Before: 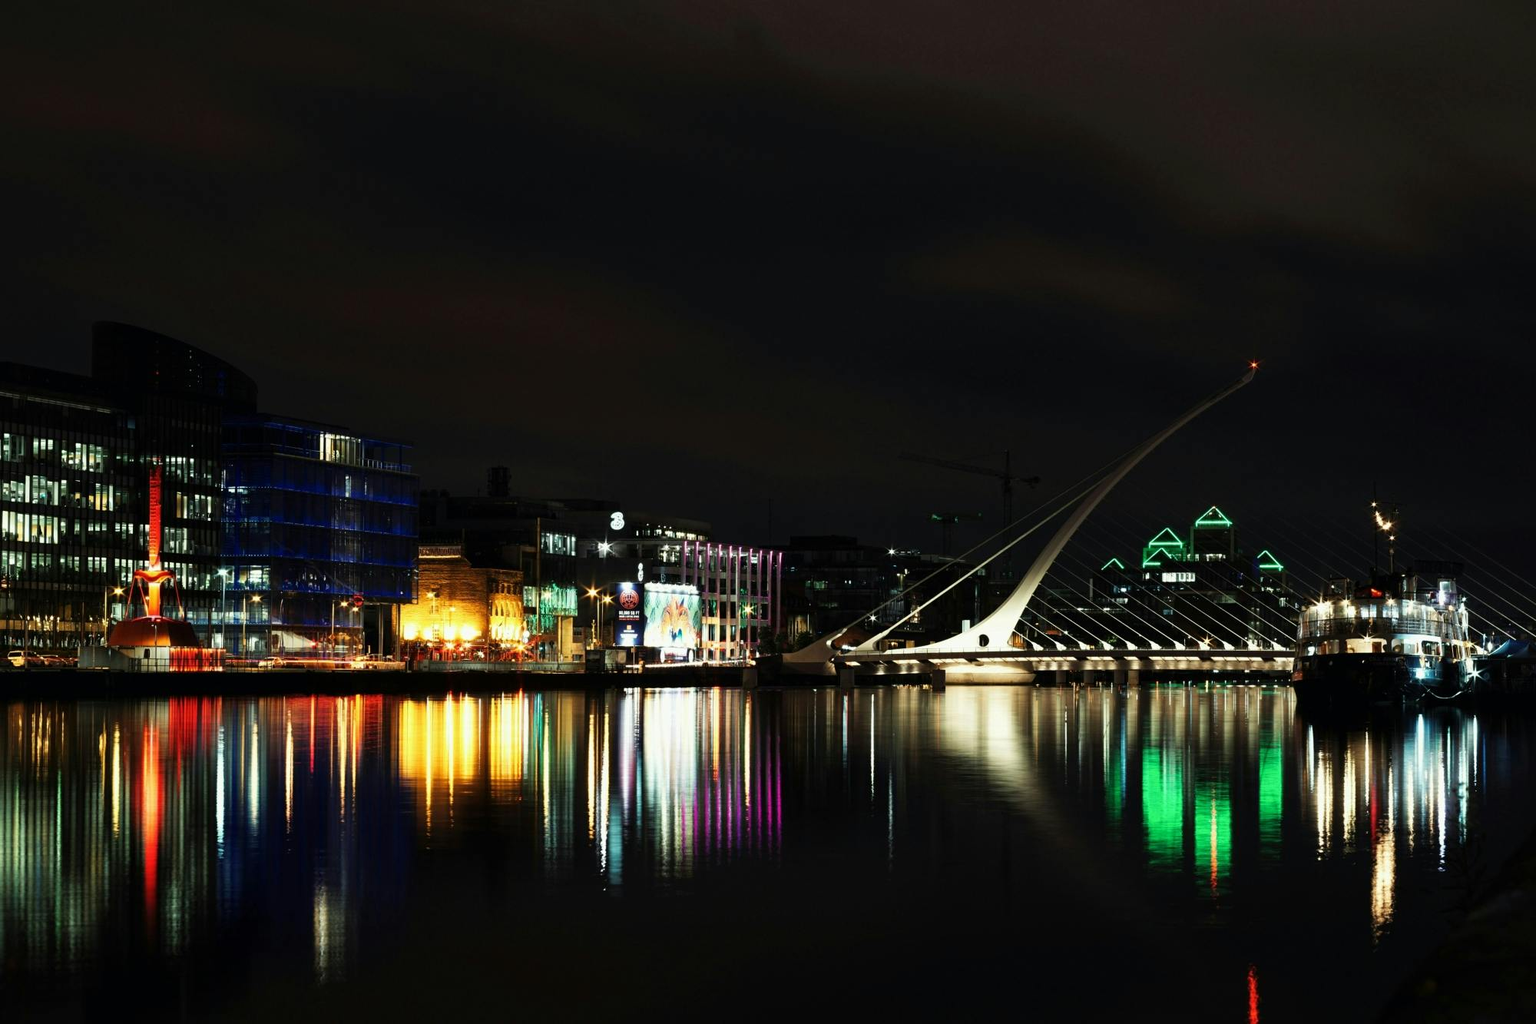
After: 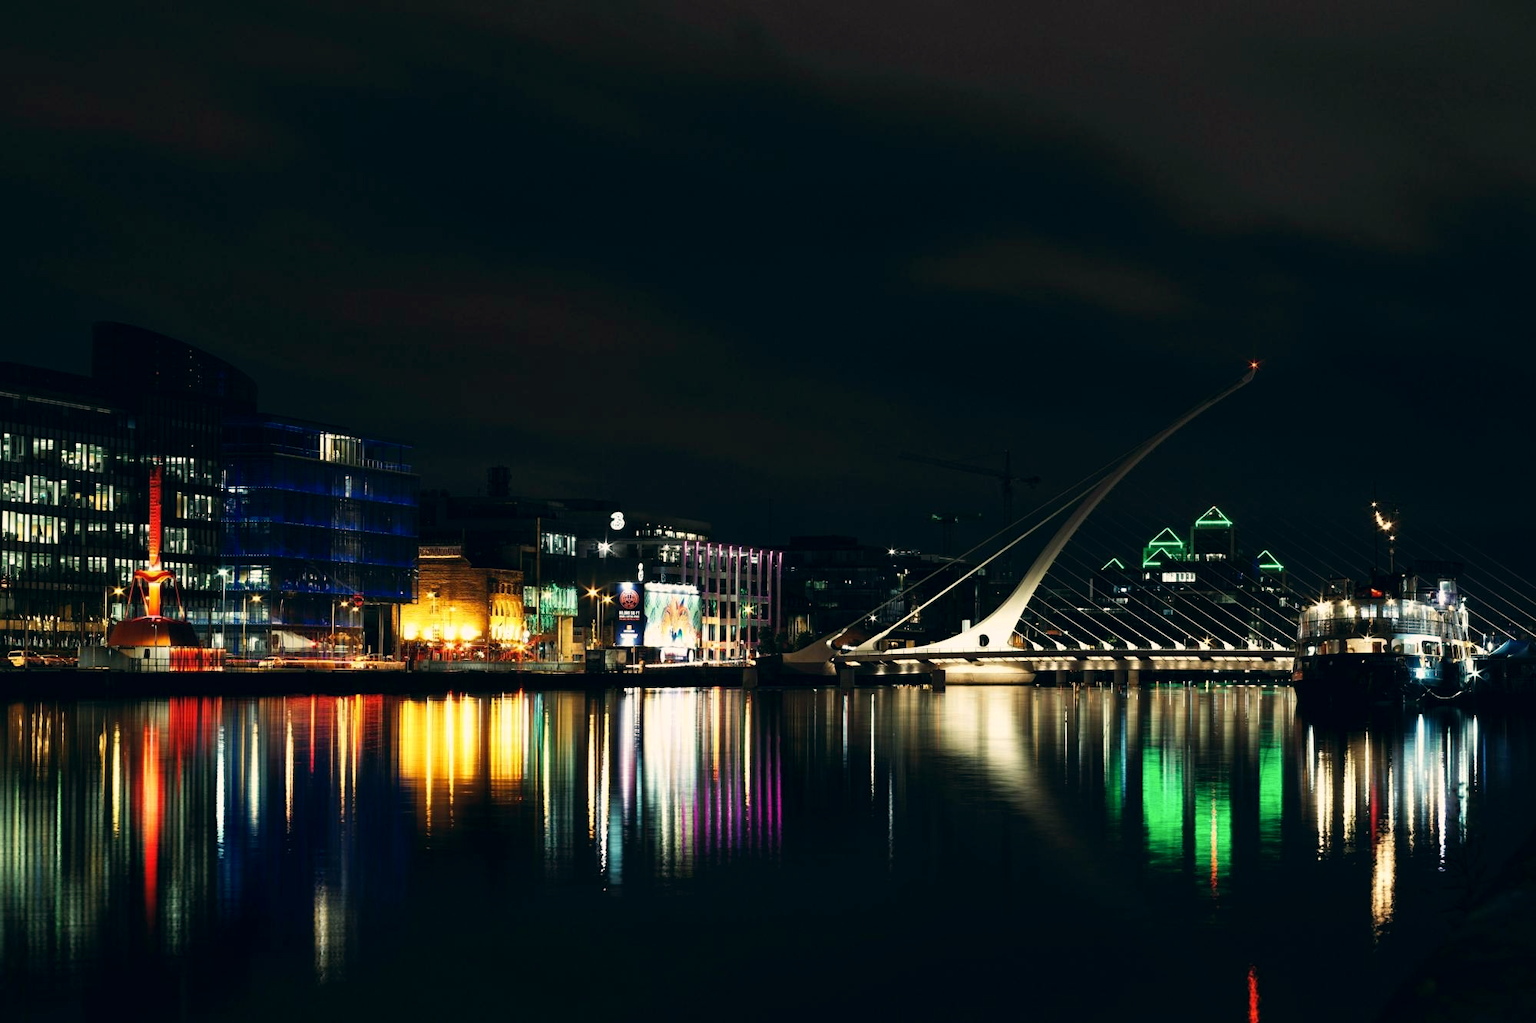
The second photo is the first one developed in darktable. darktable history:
color correction: highlights a* 5.44, highlights b* 5.29, shadows a* -4.23, shadows b* -5.28
